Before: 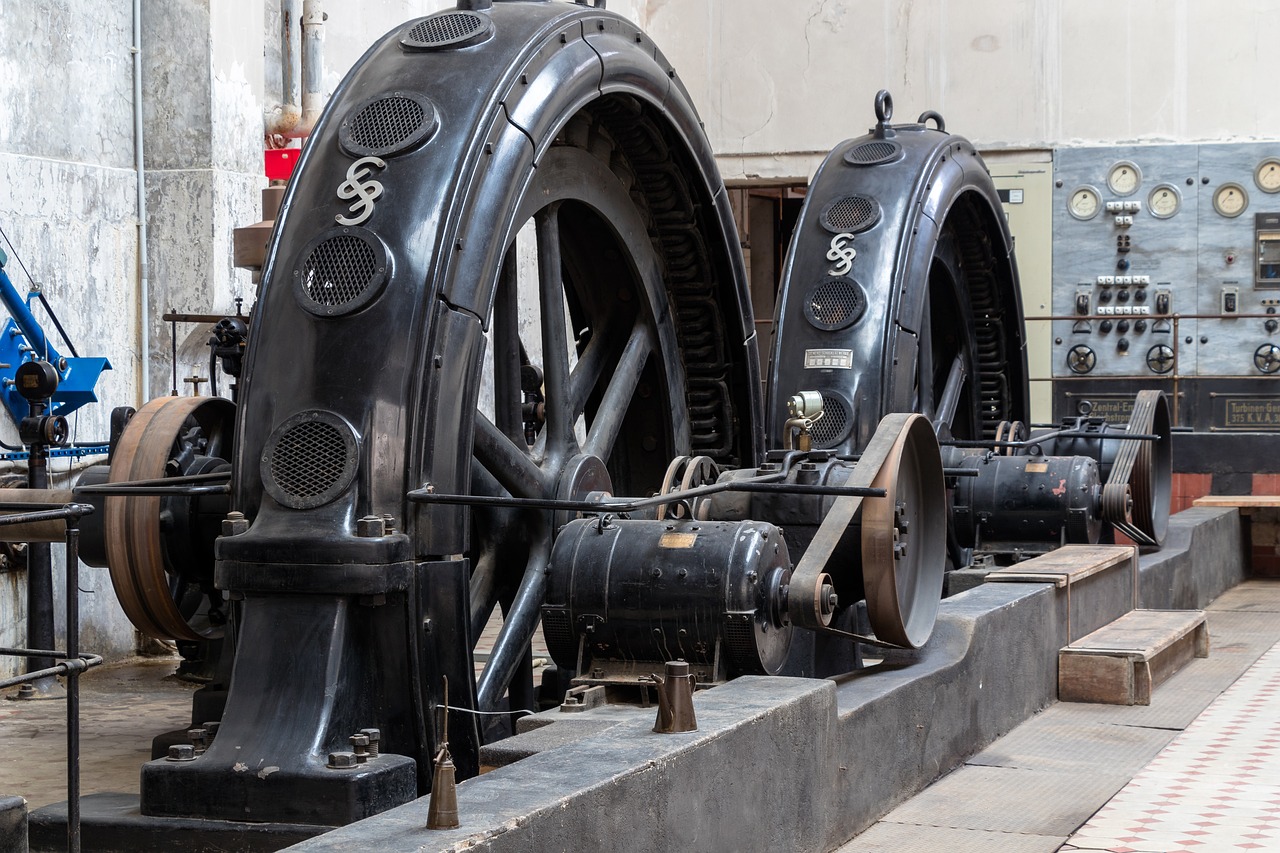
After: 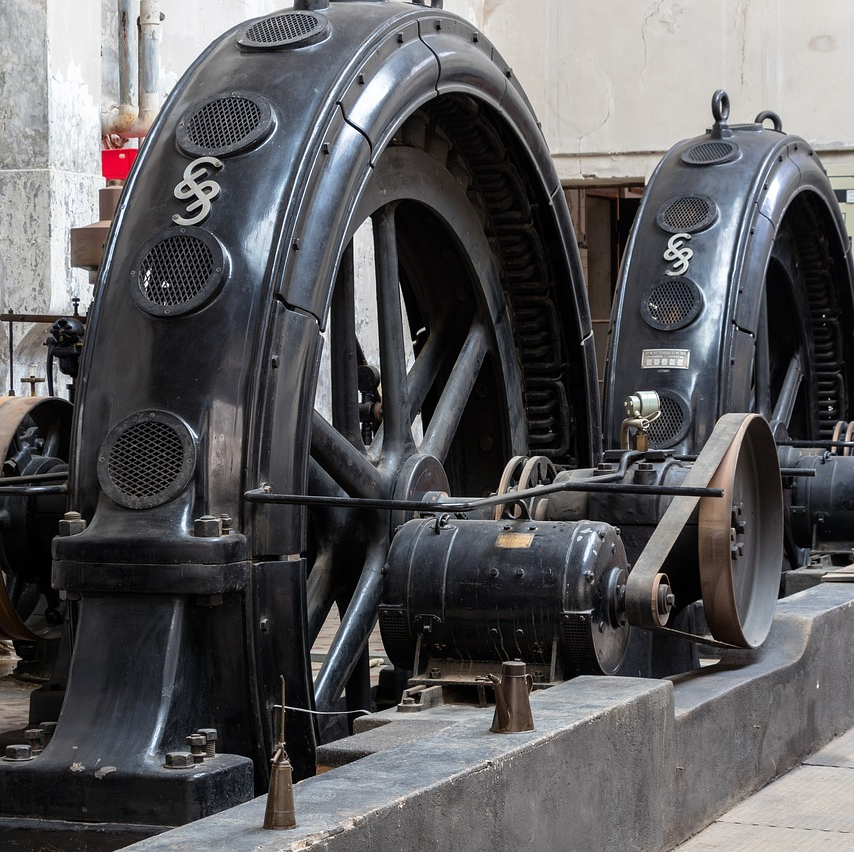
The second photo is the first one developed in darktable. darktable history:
crop and rotate: left 12.755%, right 20.501%
